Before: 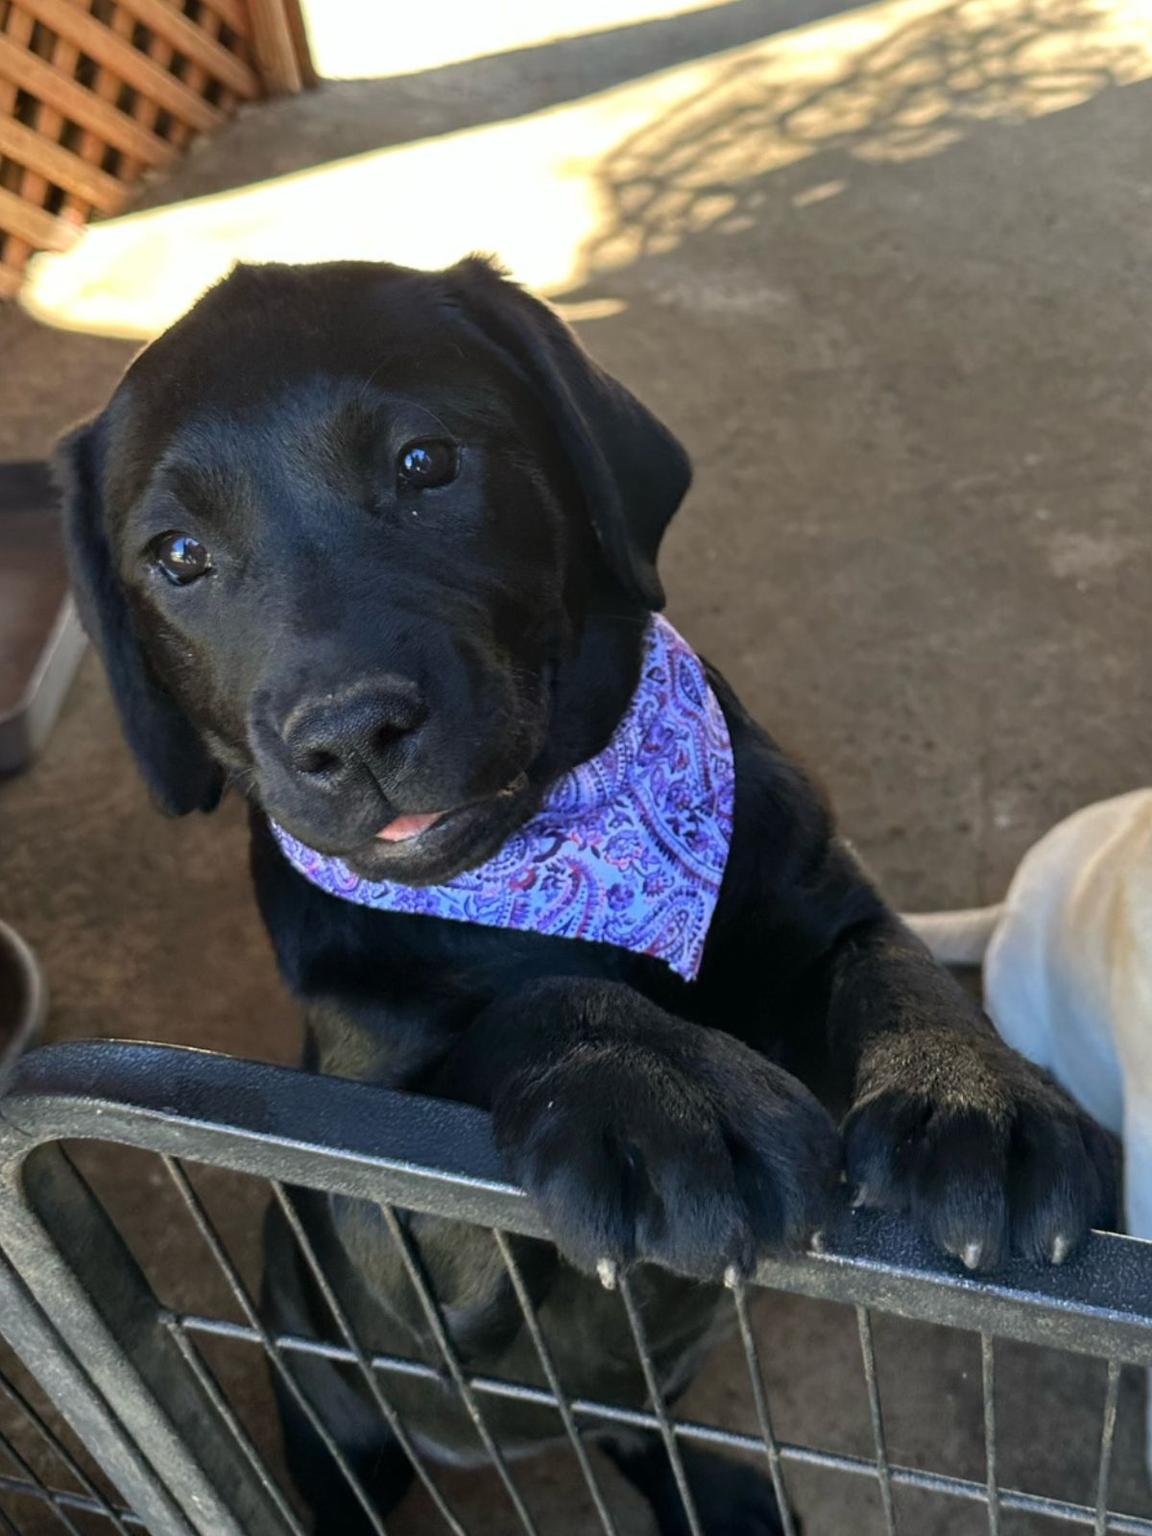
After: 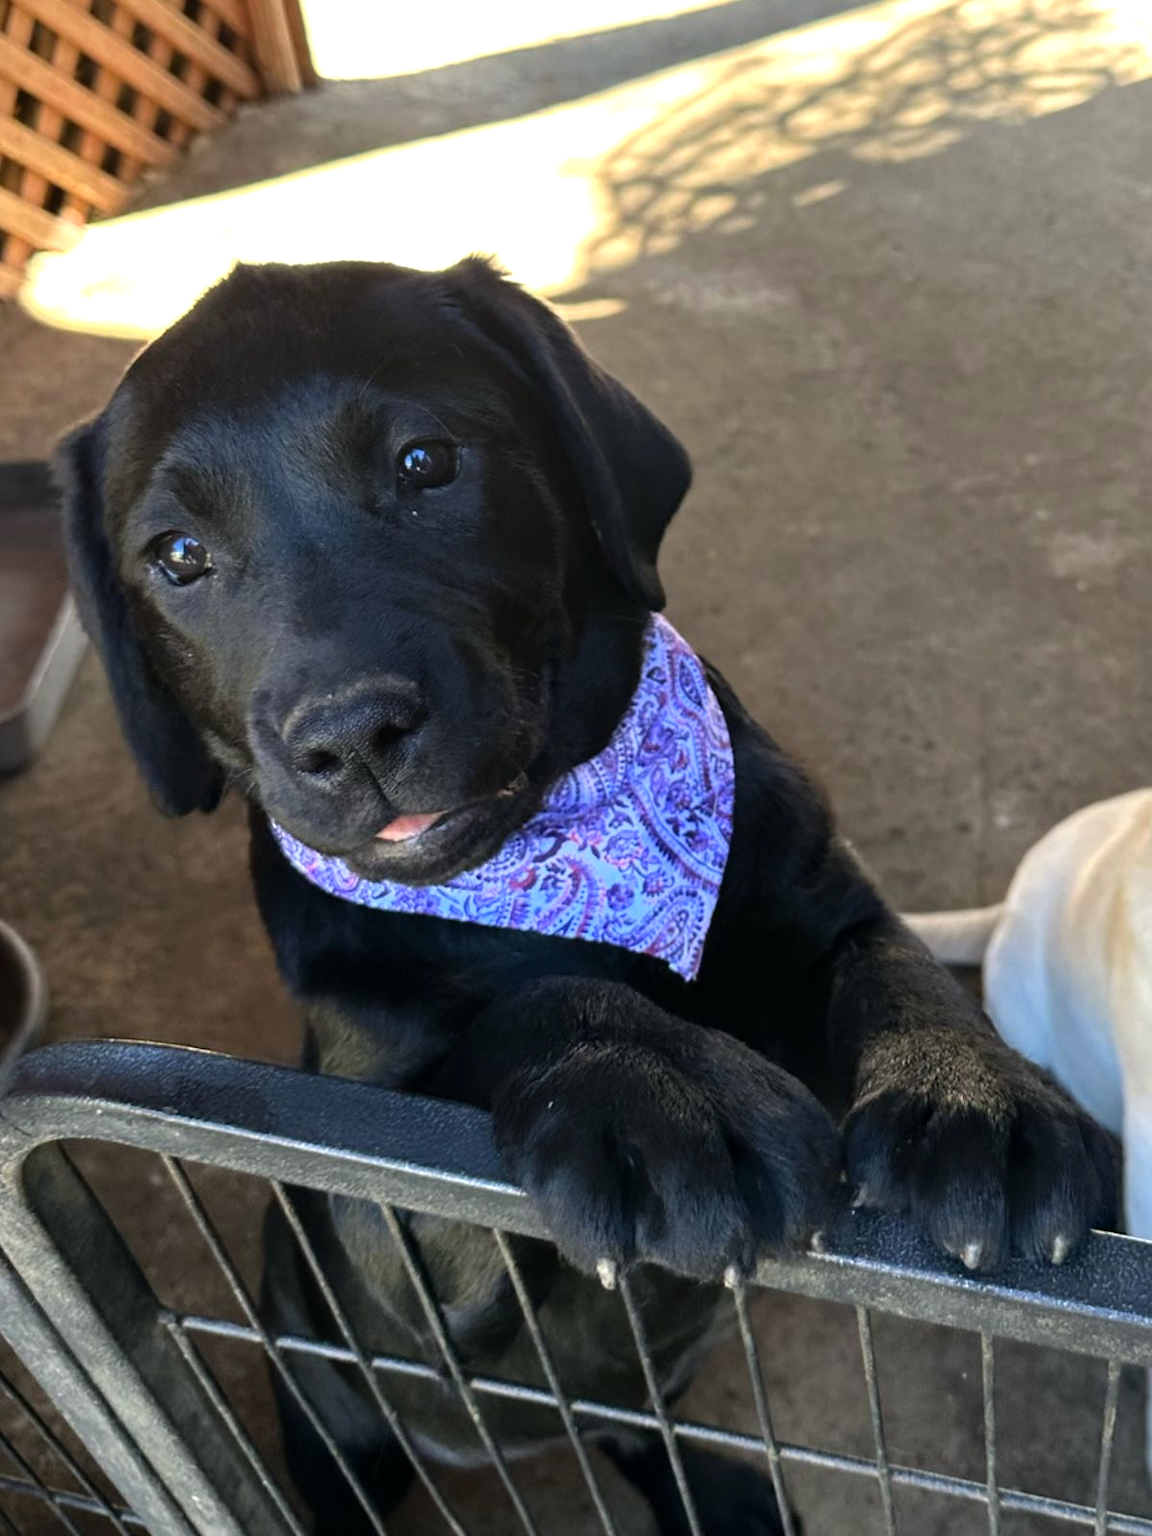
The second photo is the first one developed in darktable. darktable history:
tone equalizer: -8 EV -0.4 EV, -7 EV -0.36 EV, -6 EV -0.326 EV, -5 EV -0.236 EV, -3 EV 0.225 EV, -2 EV 0.31 EV, -1 EV 0.413 EV, +0 EV 0.417 EV, mask exposure compensation -0.503 EV
